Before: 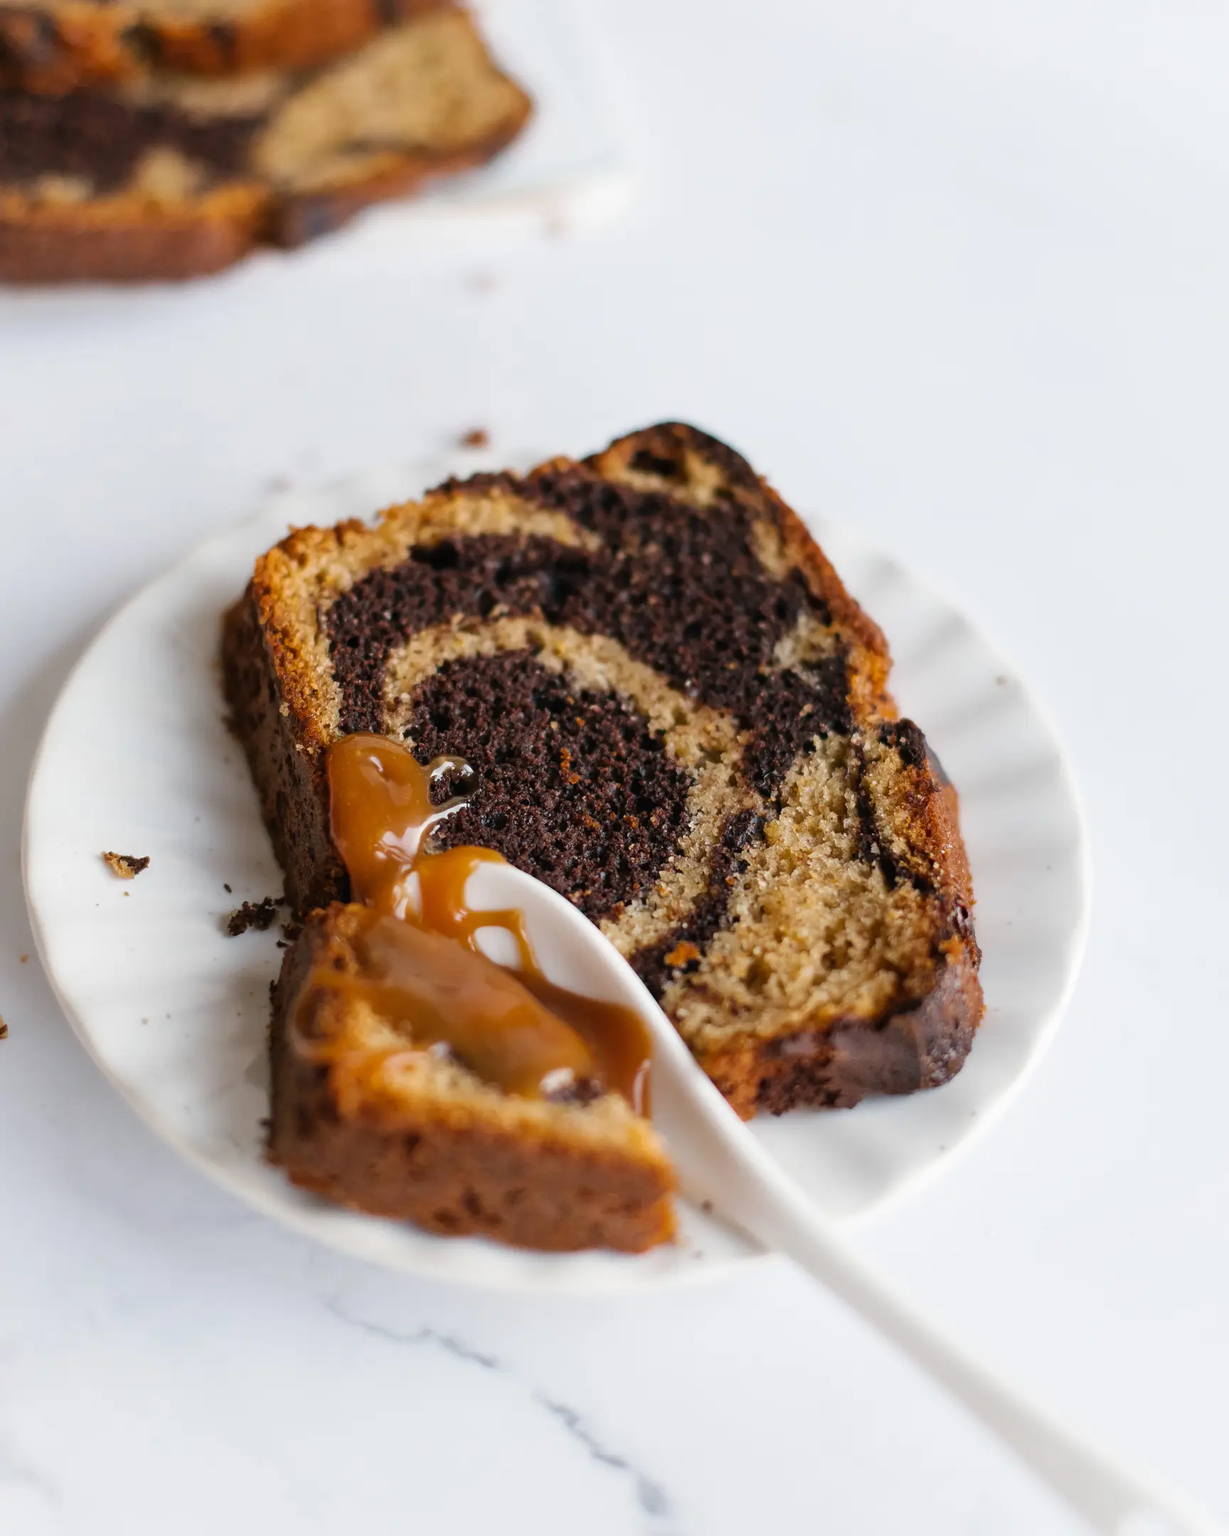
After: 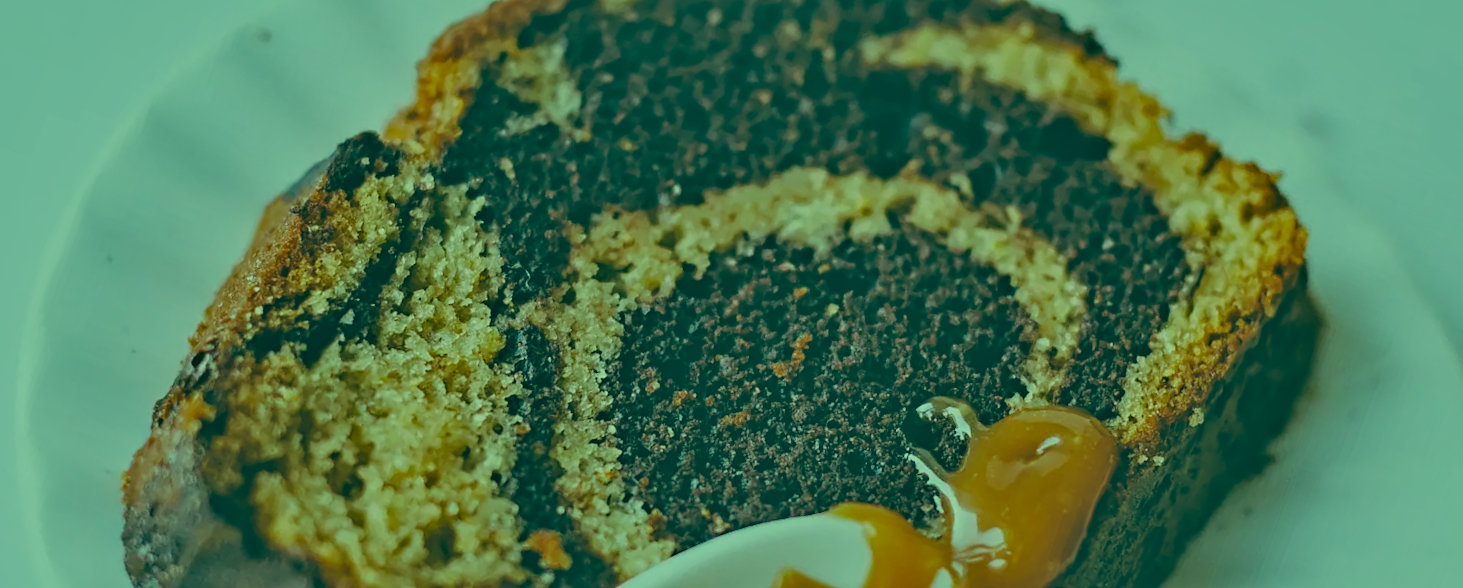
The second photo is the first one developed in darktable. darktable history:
contrast equalizer: octaves 7, y [[0.5, 0.542, 0.583, 0.625, 0.667, 0.708], [0.5 ×6], [0.5 ×6], [0 ×6], [0 ×6]]
shadows and highlights: on, module defaults
exposure: black level correction -0.062, exposure -0.05 EV, compensate highlight preservation false
color balance rgb: shadows lift › luminance -7.7%, shadows lift › chroma 2.13%, shadows lift › hue 165.27°, power › luminance -7.77%, power › chroma 1.34%, power › hue 330.55°, highlights gain › luminance -33.33%, highlights gain › chroma 5.68%, highlights gain › hue 217.2°, global offset › luminance -0.33%, global offset › chroma 0.11%, global offset › hue 165.27°, perceptual saturation grading › global saturation 27.72%, perceptual saturation grading › highlights -25%, perceptual saturation grading › mid-tones 25%, perceptual saturation grading › shadows 50%
rotate and perspective: rotation -4.2°, shear 0.006, automatic cropping off
color correction: highlights a* 1.83, highlights b* 34.02, shadows a* -36.68, shadows b* -5.48
filmic rgb: black relative exposure -7.65 EV, white relative exposure 4.56 EV, hardness 3.61
crop and rotate: angle 16.12°, top 30.835%, bottom 35.653%
